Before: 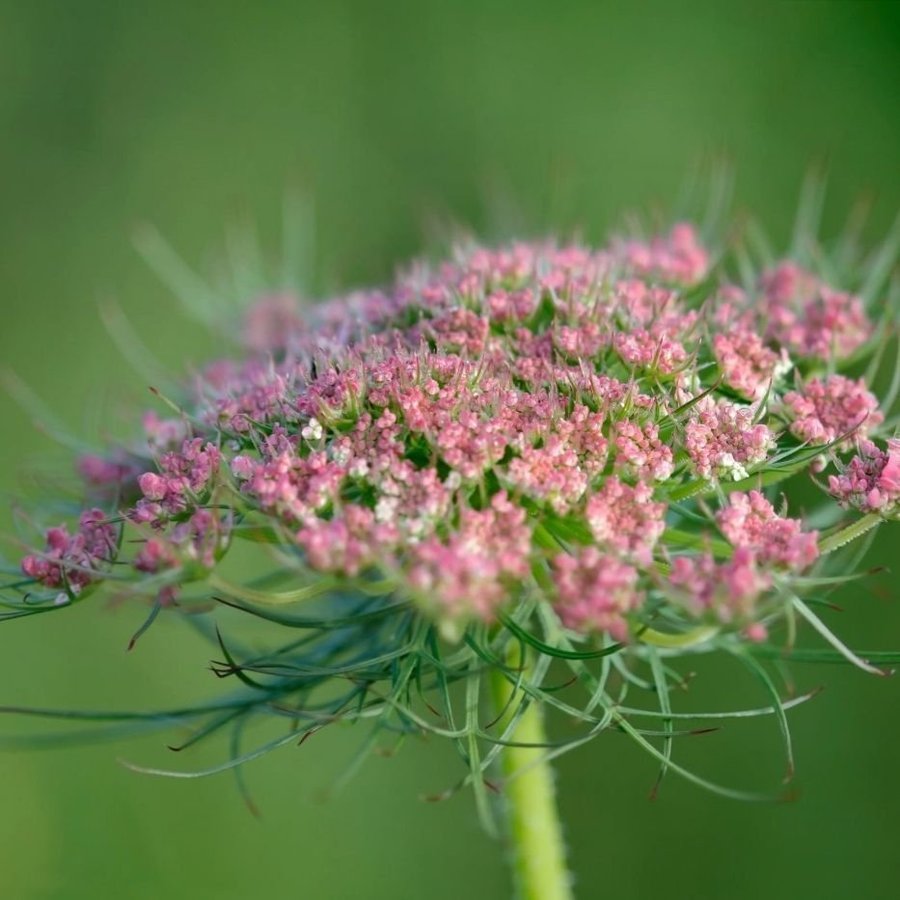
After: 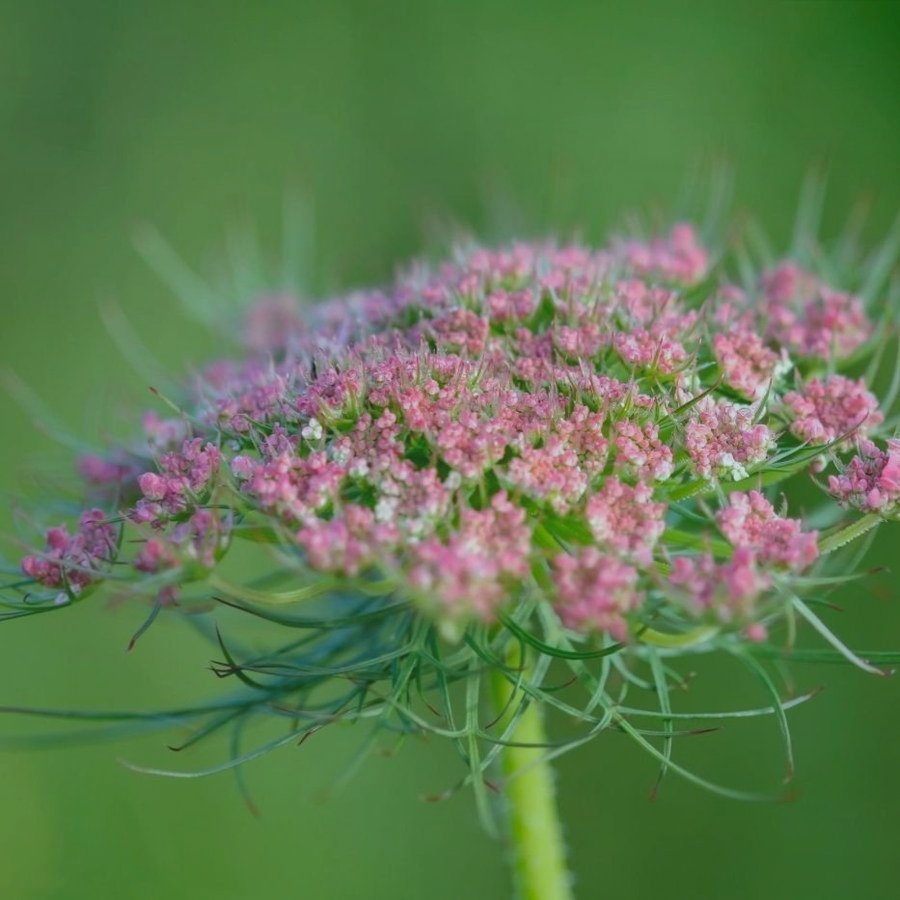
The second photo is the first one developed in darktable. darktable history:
contrast brightness saturation: contrast -0.28
local contrast: highlights 100%, shadows 100%, detail 120%, midtone range 0.2
white balance: red 0.925, blue 1.046
